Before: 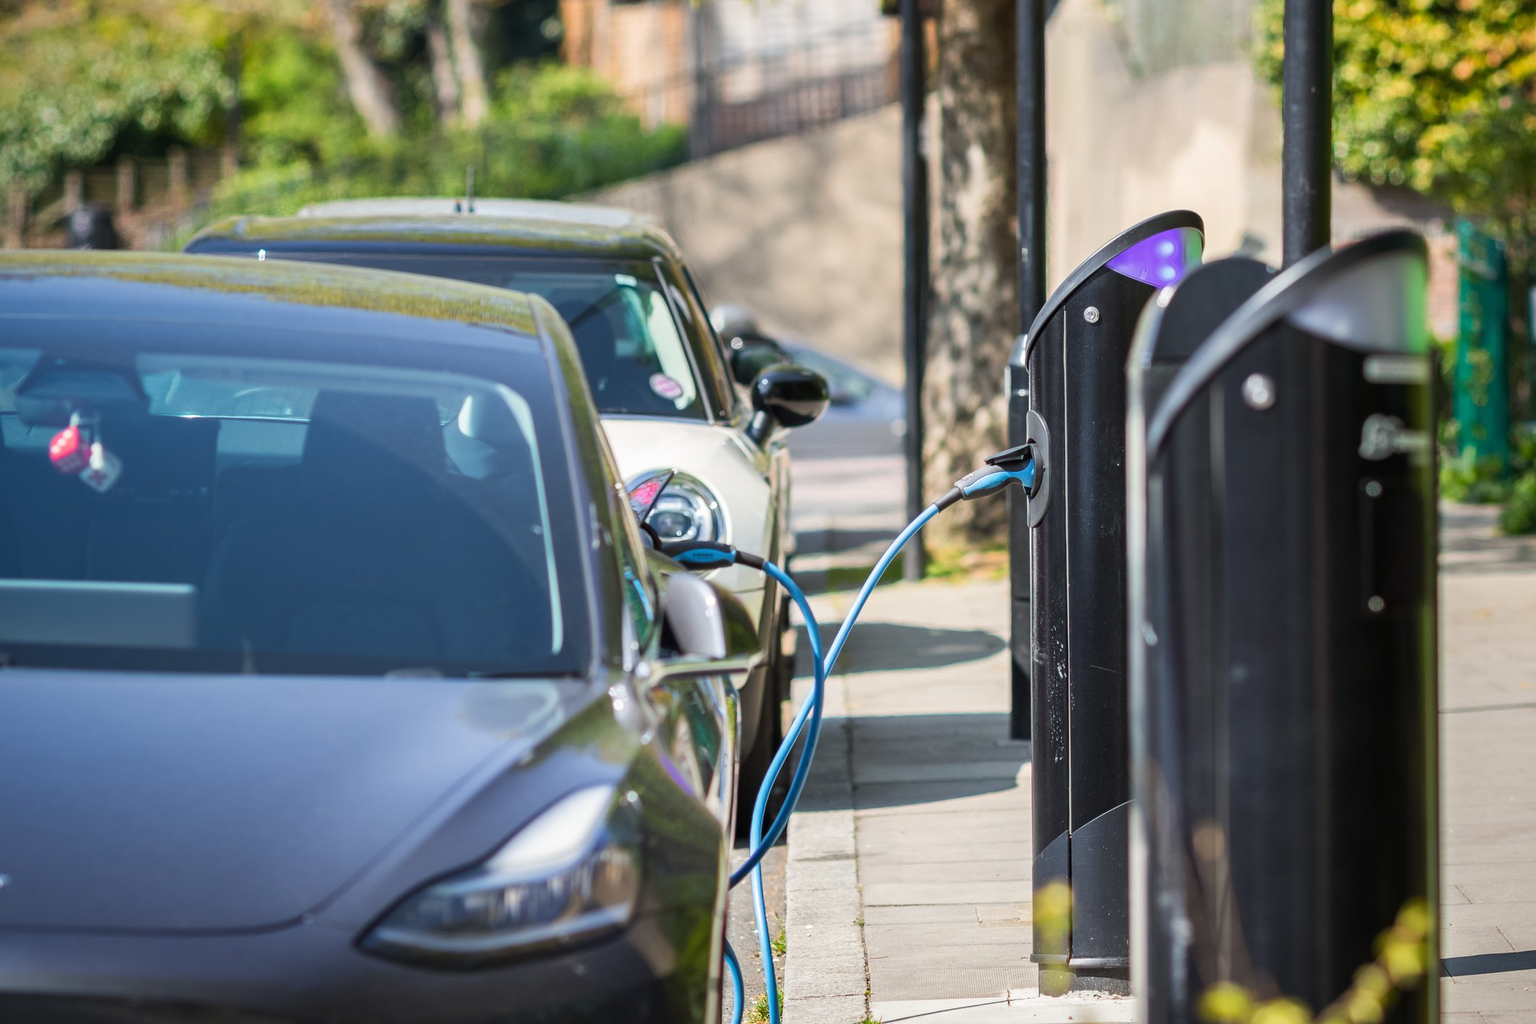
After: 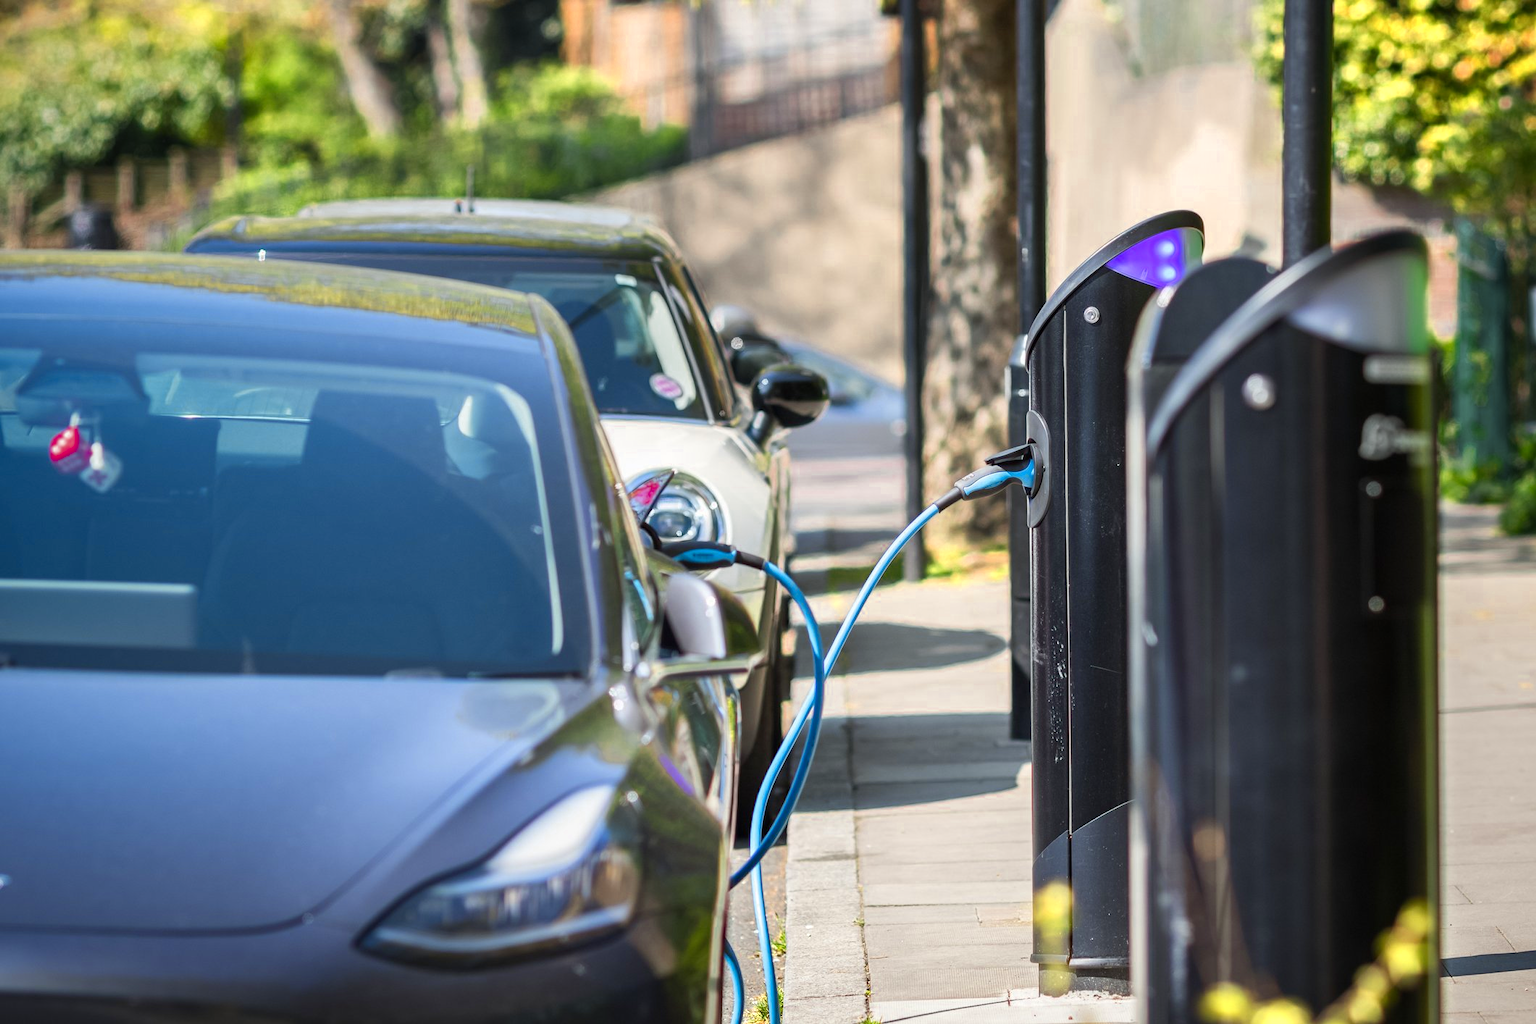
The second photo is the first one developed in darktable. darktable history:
color zones: curves: ch0 [(0.004, 0.305) (0.261, 0.623) (0.389, 0.399) (0.708, 0.571) (0.947, 0.34)]; ch1 [(0.025, 0.645) (0.229, 0.584) (0.326, 0.551) (0.484, 0.262) (0.757, 0.643)]
